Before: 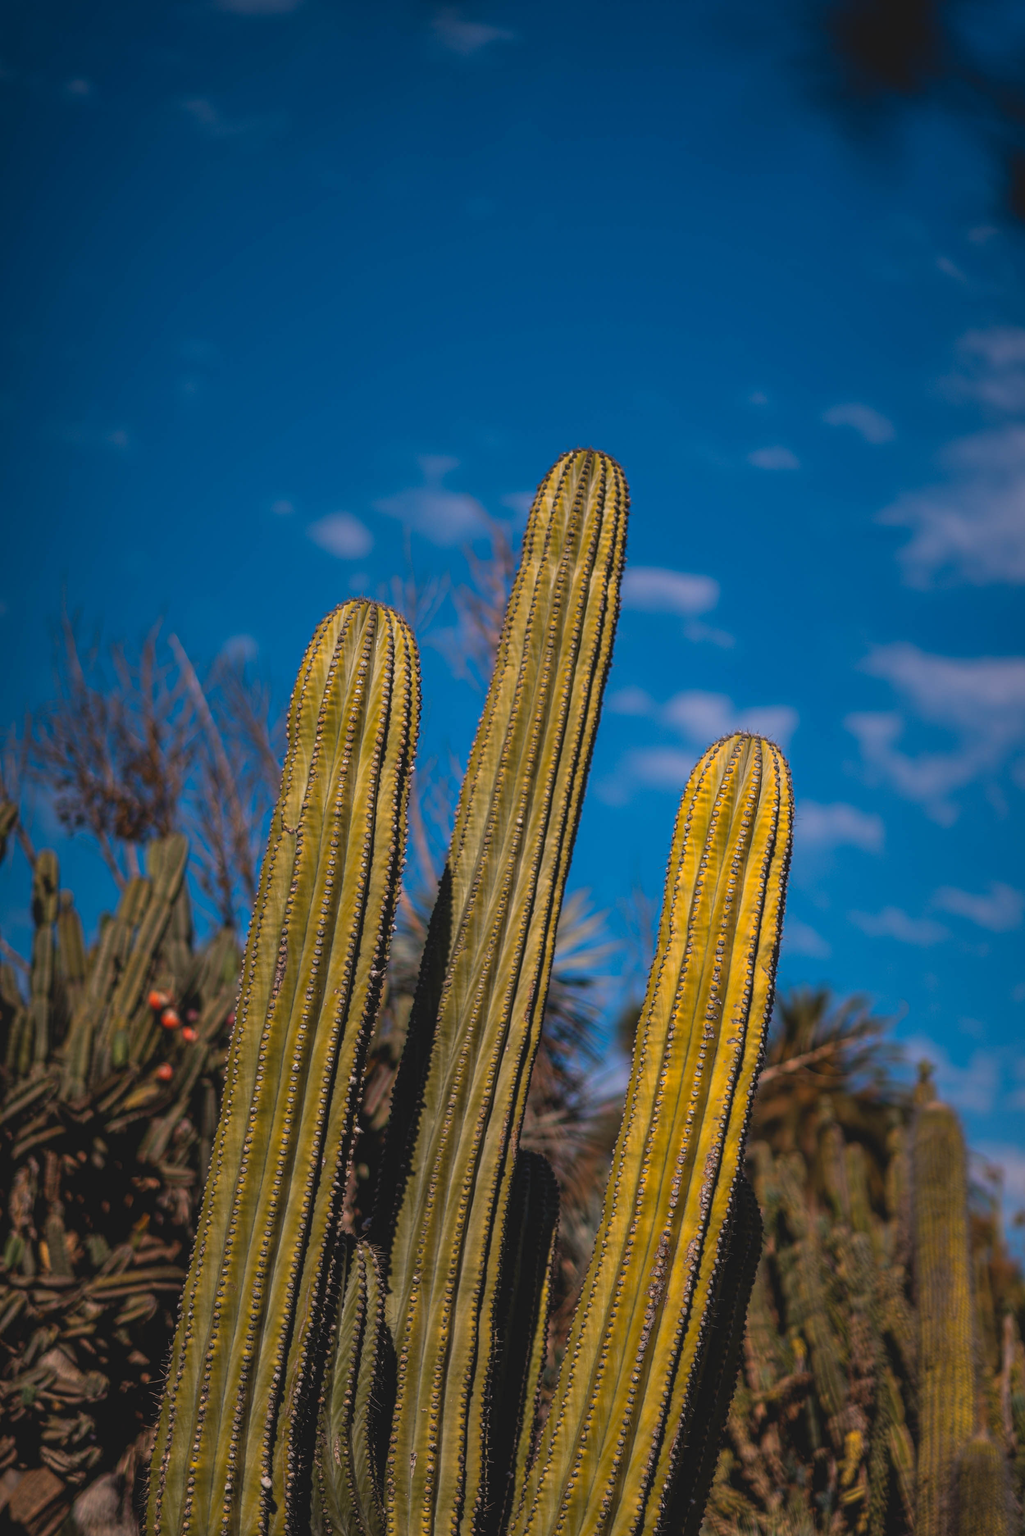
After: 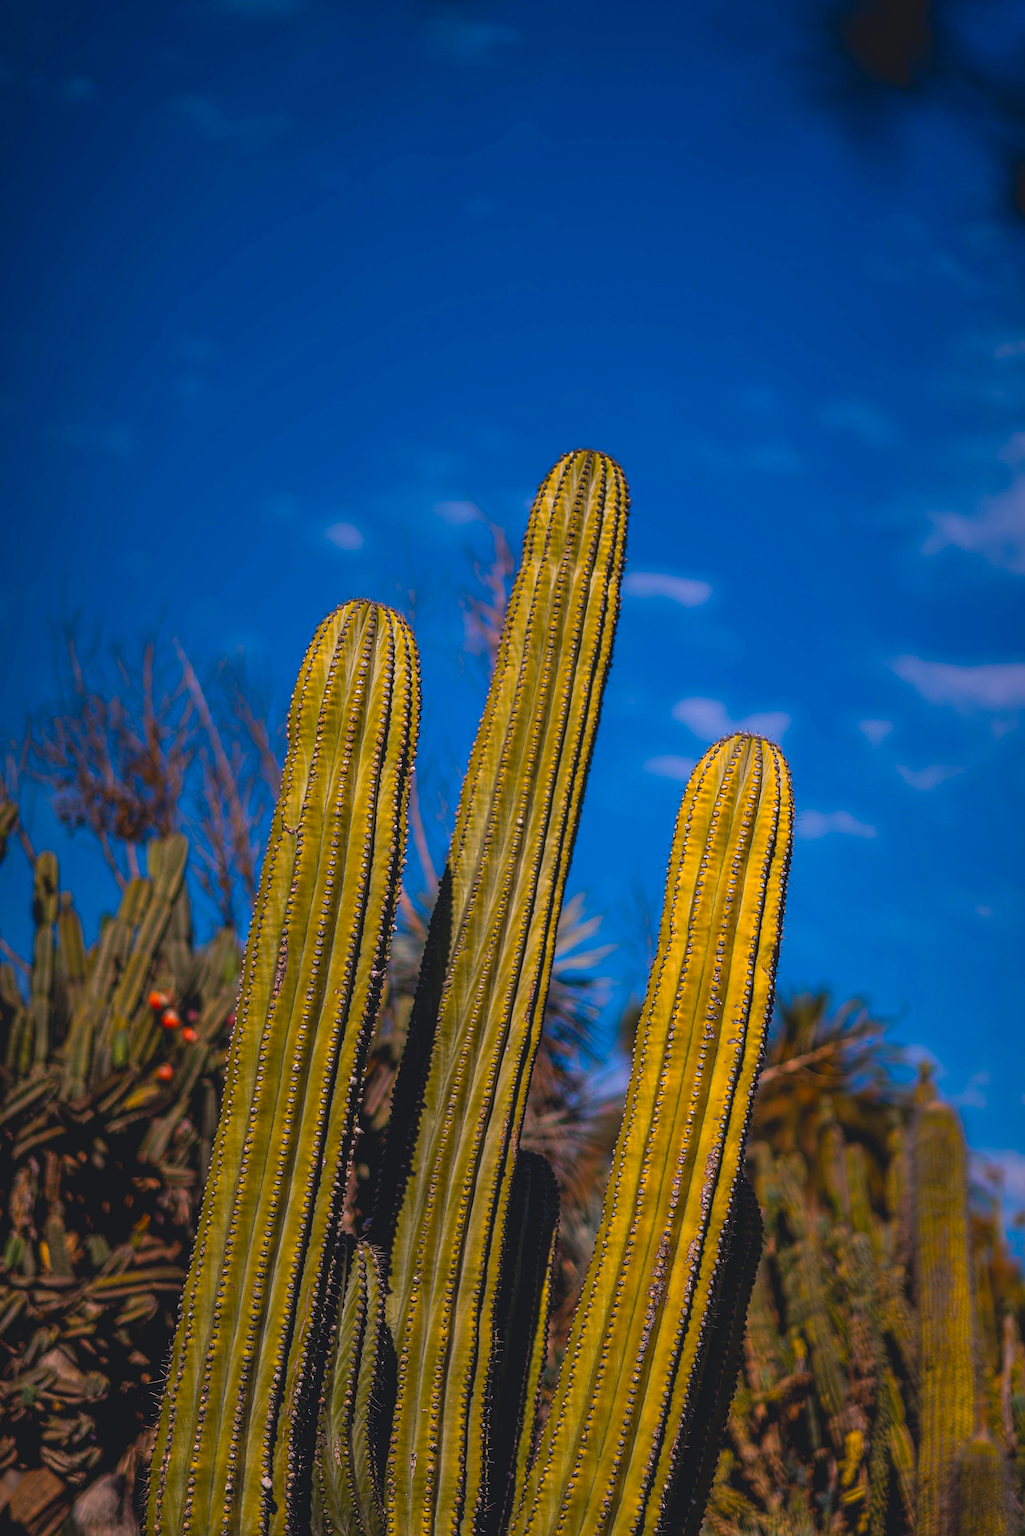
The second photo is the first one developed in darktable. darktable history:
color calibration: illuminant as shot in camera, x 0.358, y 0.373, temperature 4628.91 K
sharpen: on, module defaults
velvia: strength 32%, mid-tones bias 0.2
